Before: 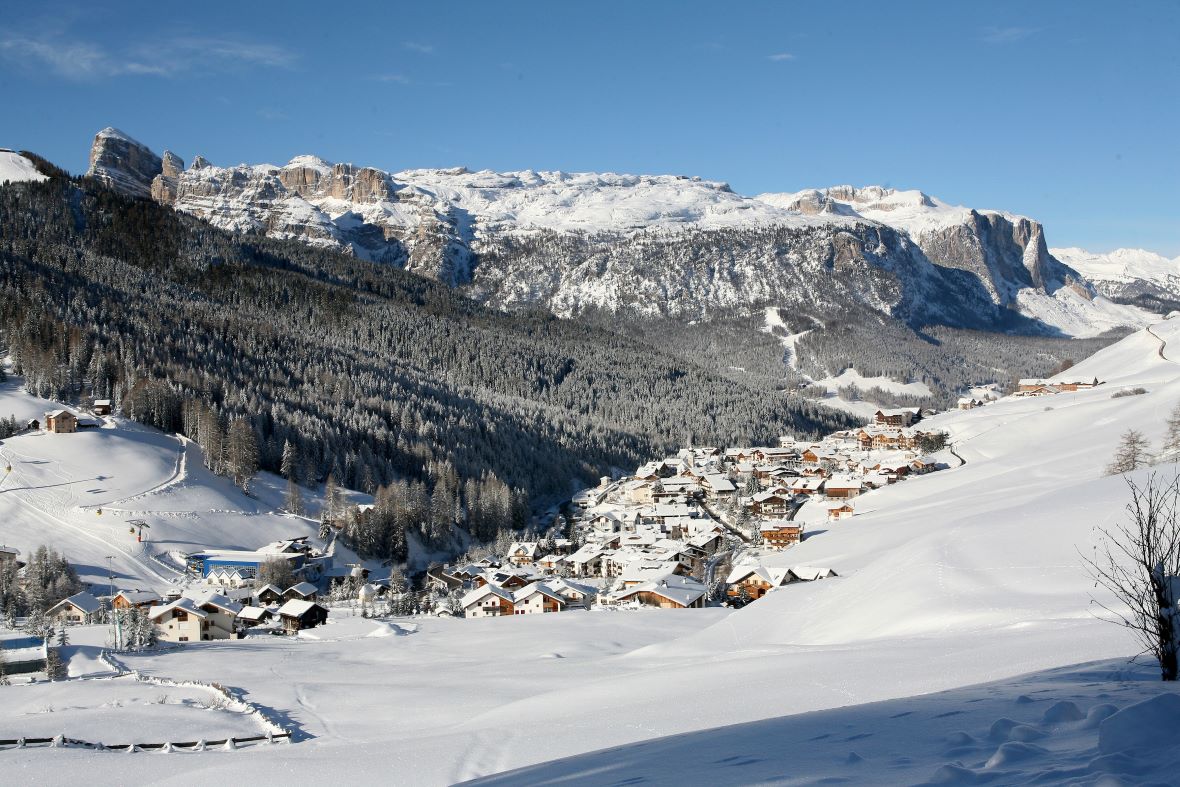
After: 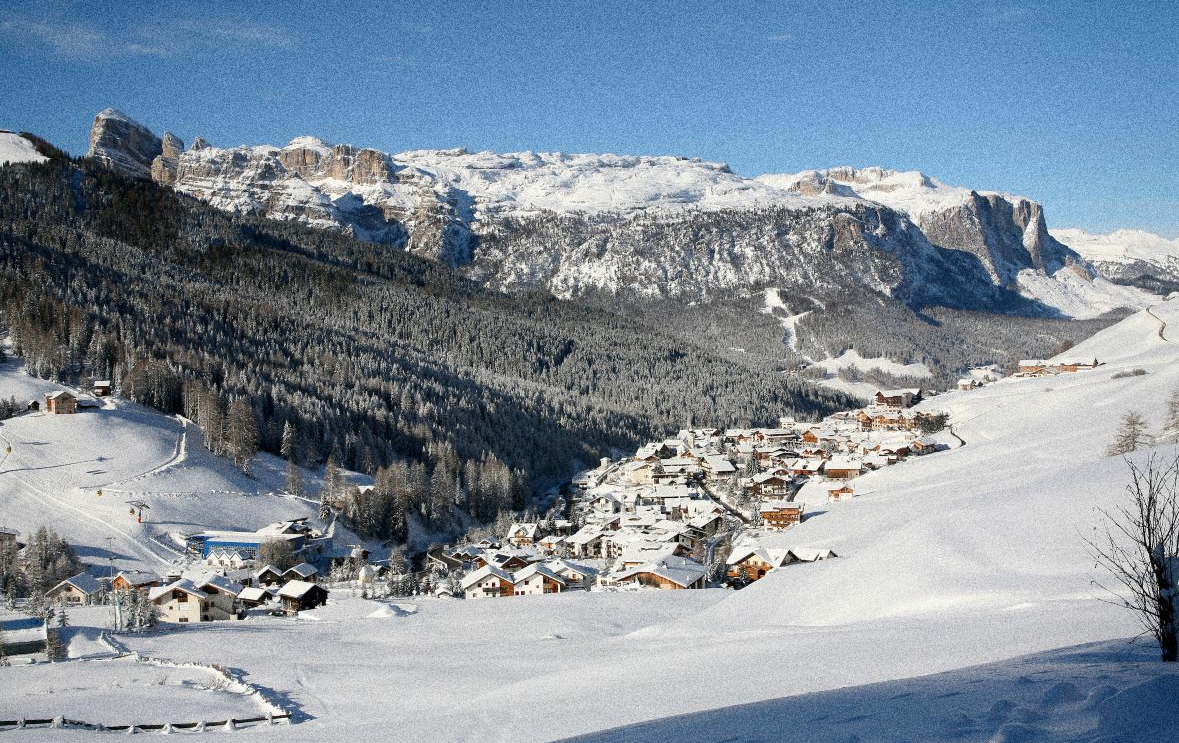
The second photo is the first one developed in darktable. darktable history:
vignetting: brightness -0.233, saturation 0.141
grain: coarseness 14.49 ISO, strength 48.04%, mid-tones bias 35%
crop and rotate: top 2.479%, bottom 3.018%
